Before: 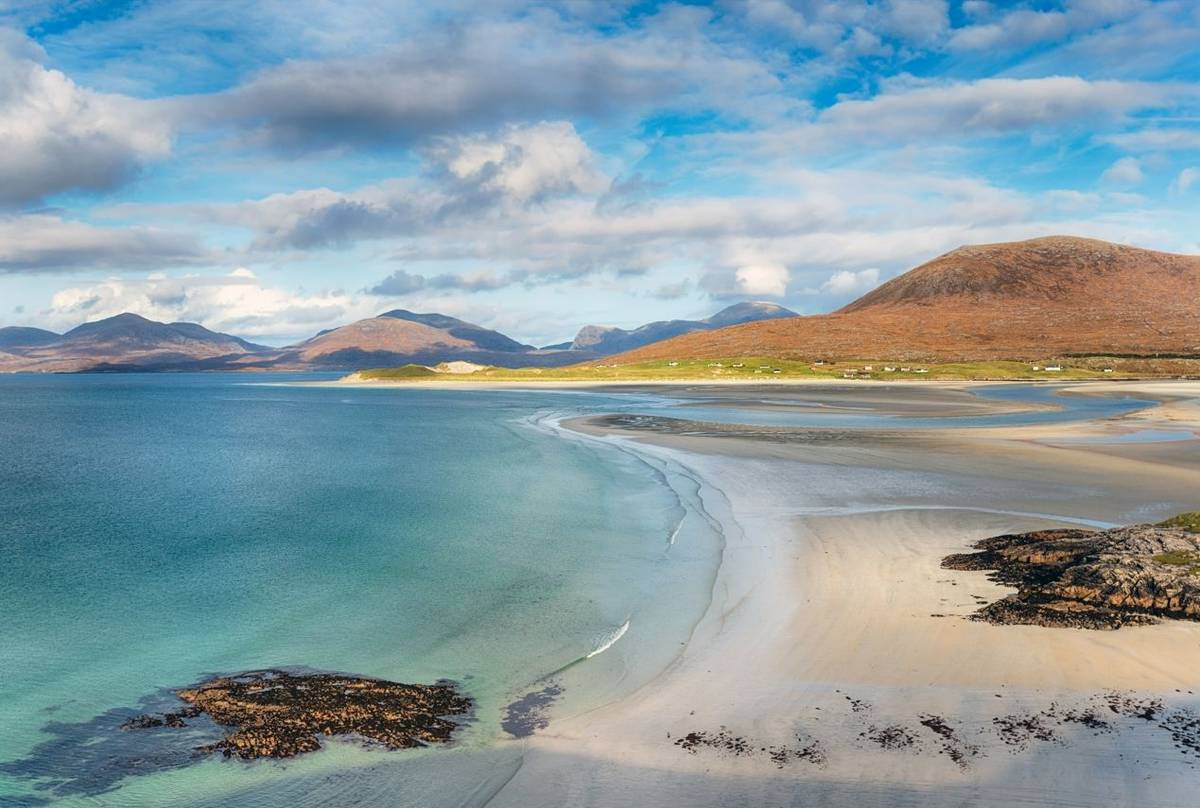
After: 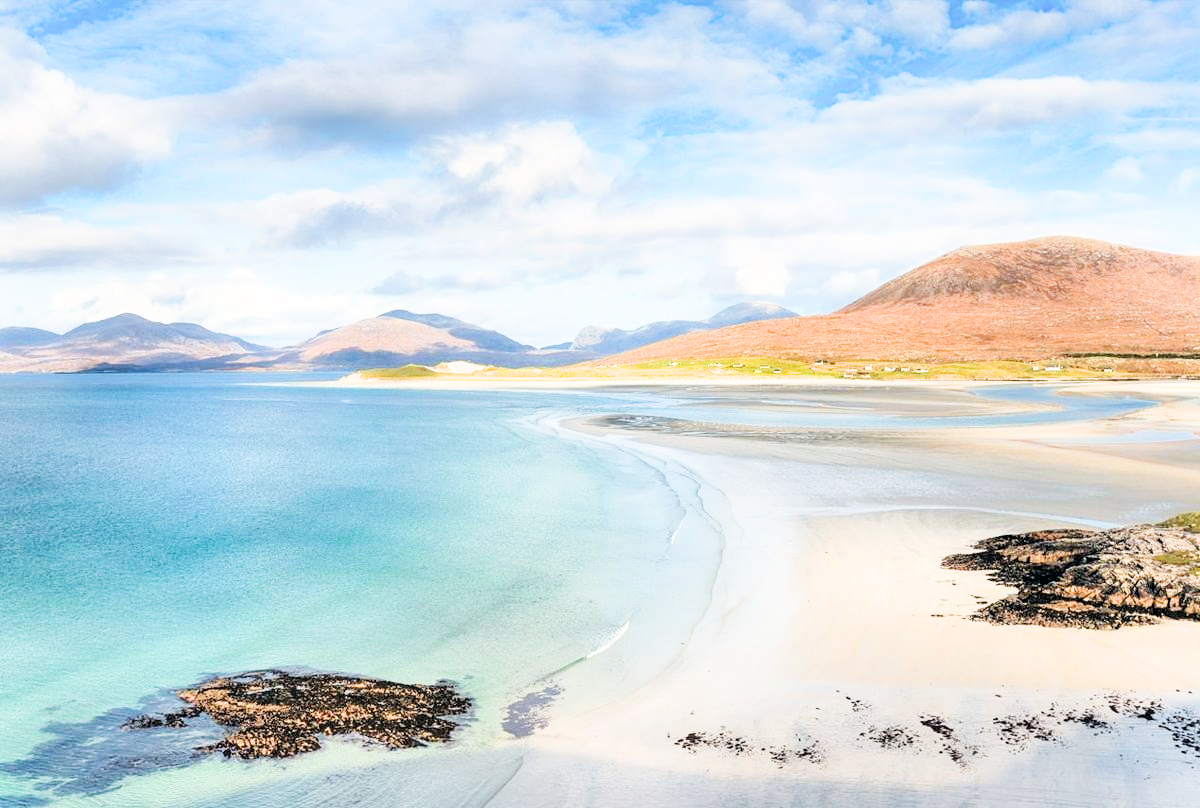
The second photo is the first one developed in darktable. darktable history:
filmic rgb: black relative exposure -5 EV, hardness 2.88, contrast 1.3, highlights saturation mix -30%
exposure: black level correction 0, exposure 1.625 EV, compensate exposure bias true, compensate highlight preservation false
